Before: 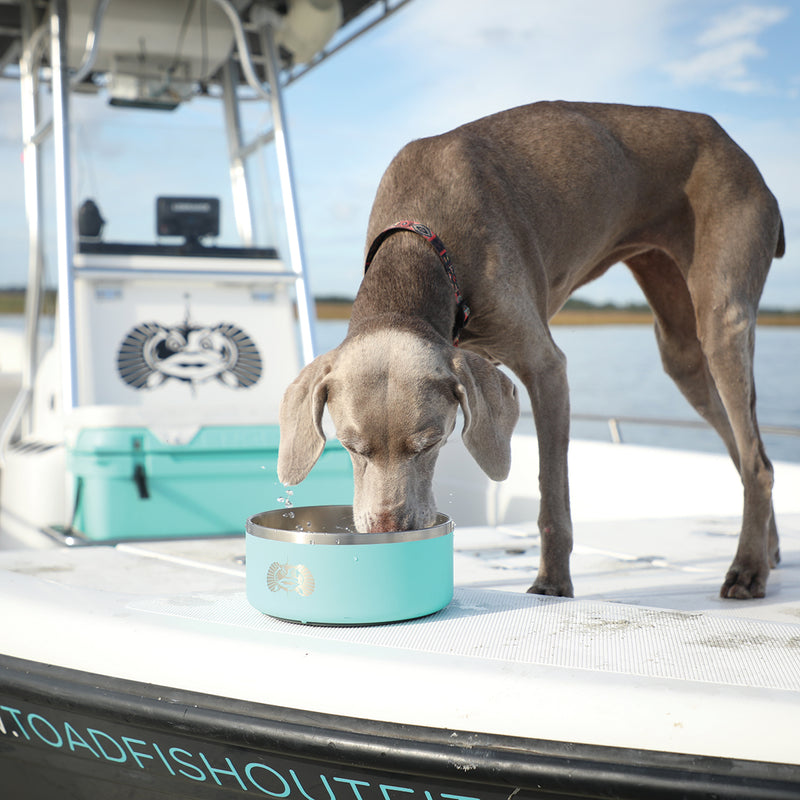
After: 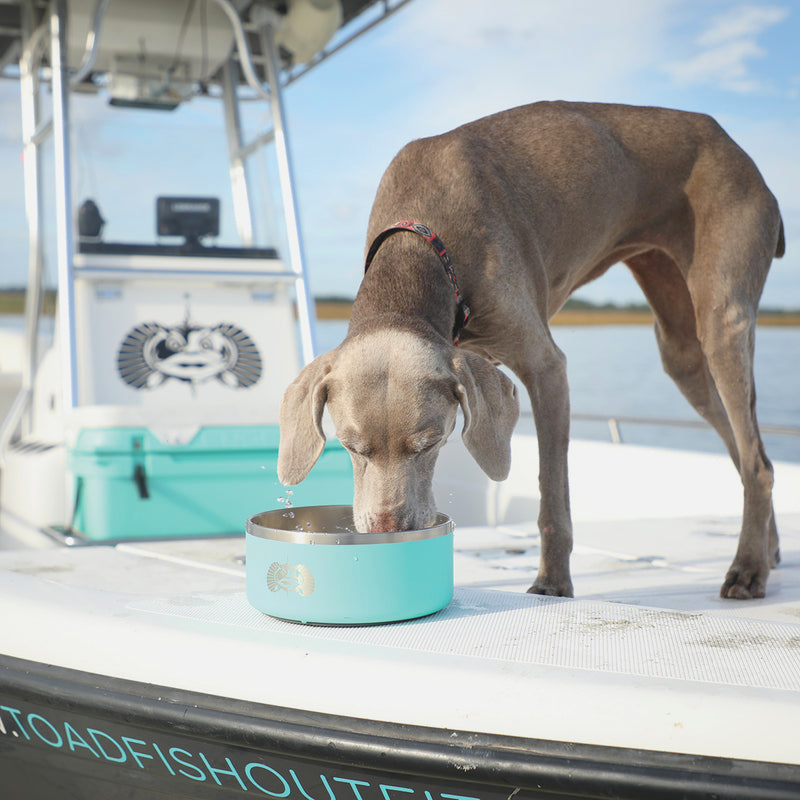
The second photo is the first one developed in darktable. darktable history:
contrast brightness saturation: contrast -0.1, brightness 0.05, saturation 0.08
